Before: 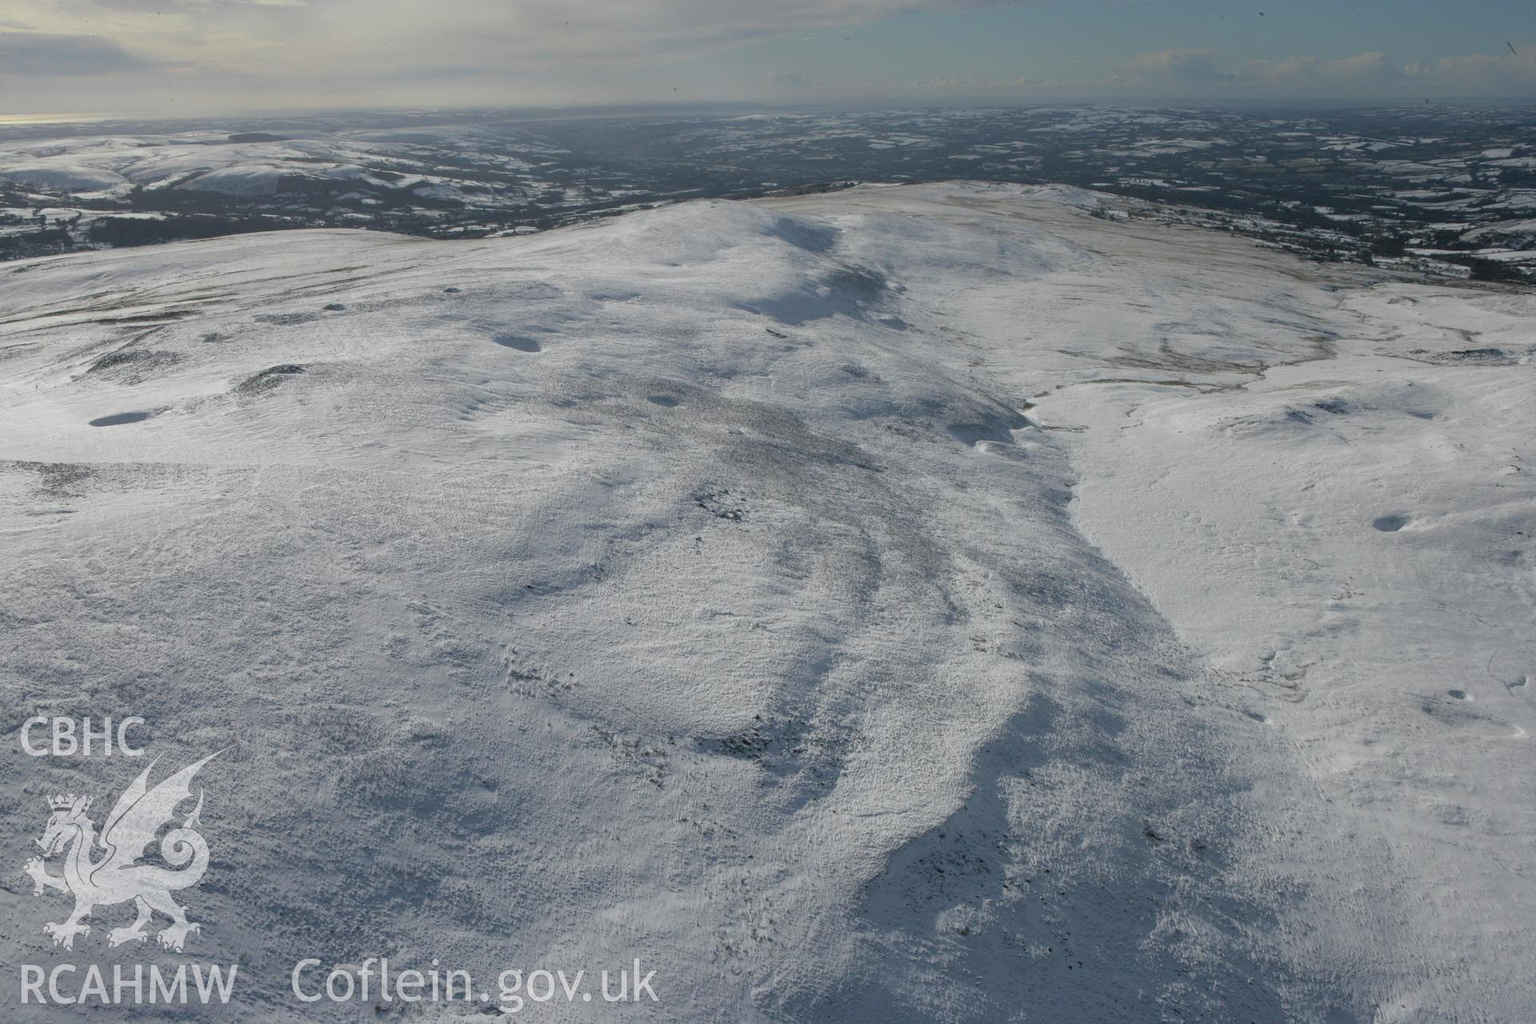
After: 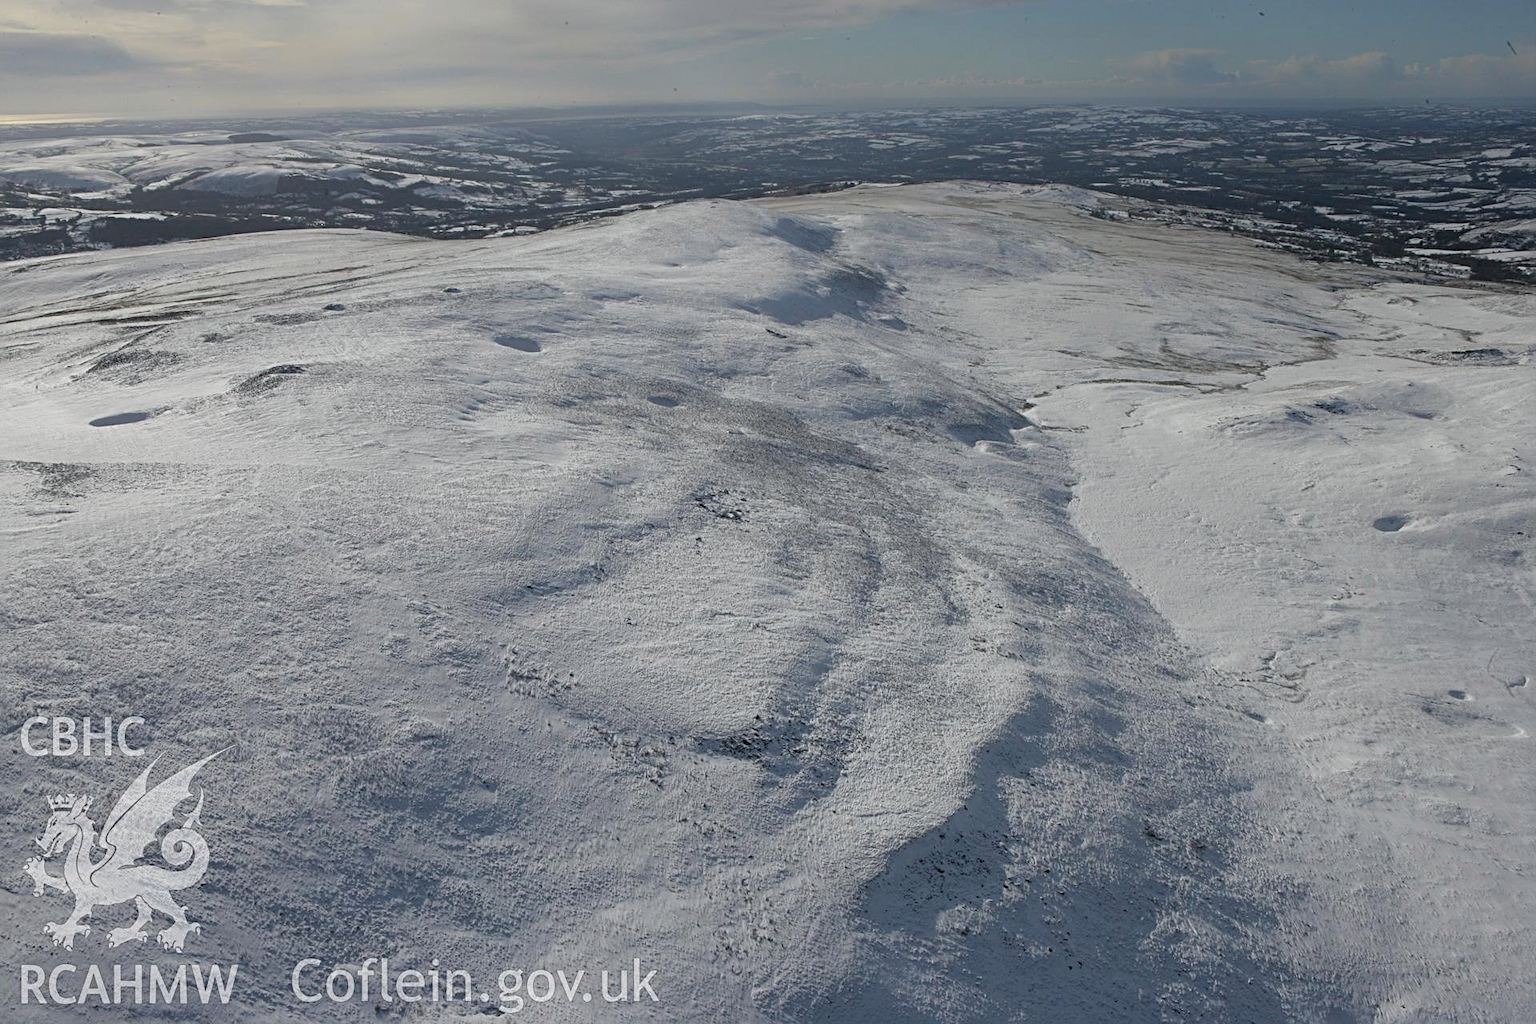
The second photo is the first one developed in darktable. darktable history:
sharpen: radius 3.09
